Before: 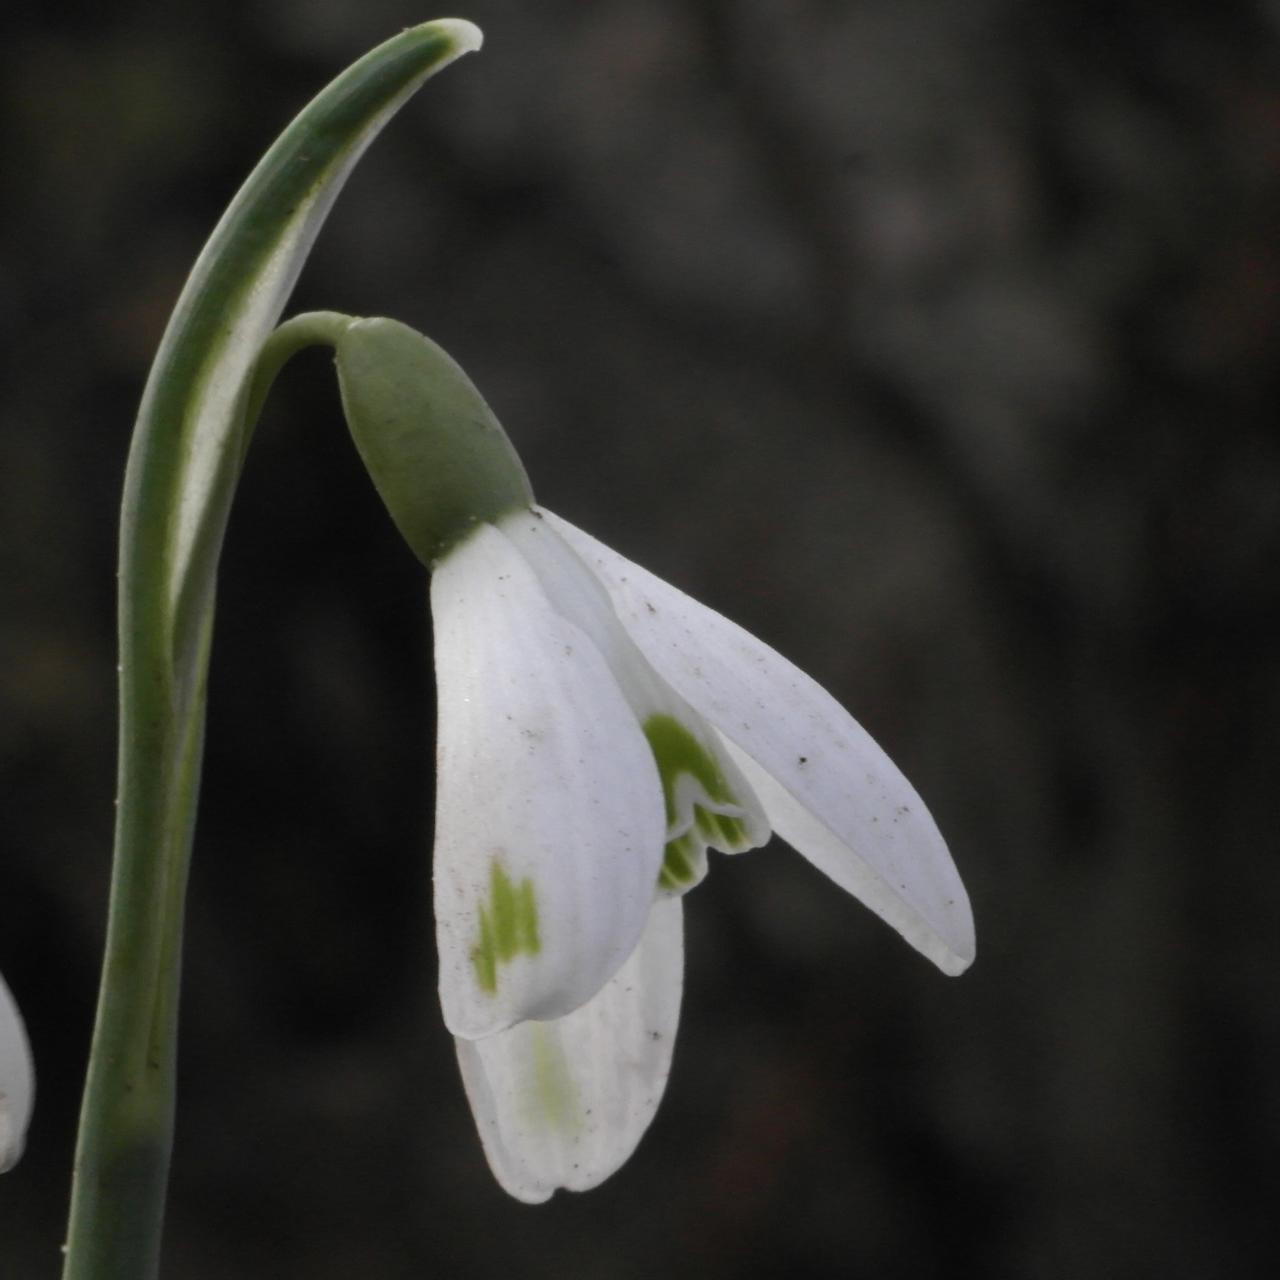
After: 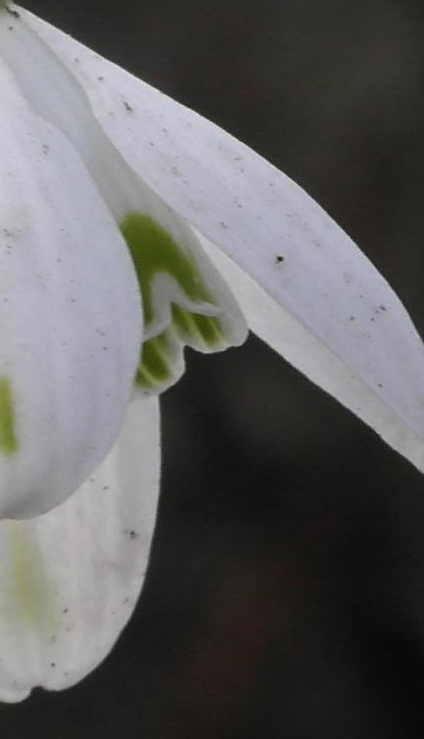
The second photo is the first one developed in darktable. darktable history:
crop: left 40.878%, top 39.176%, right 25.993%, bottom 3.081%
sharpen: on, module defaults
